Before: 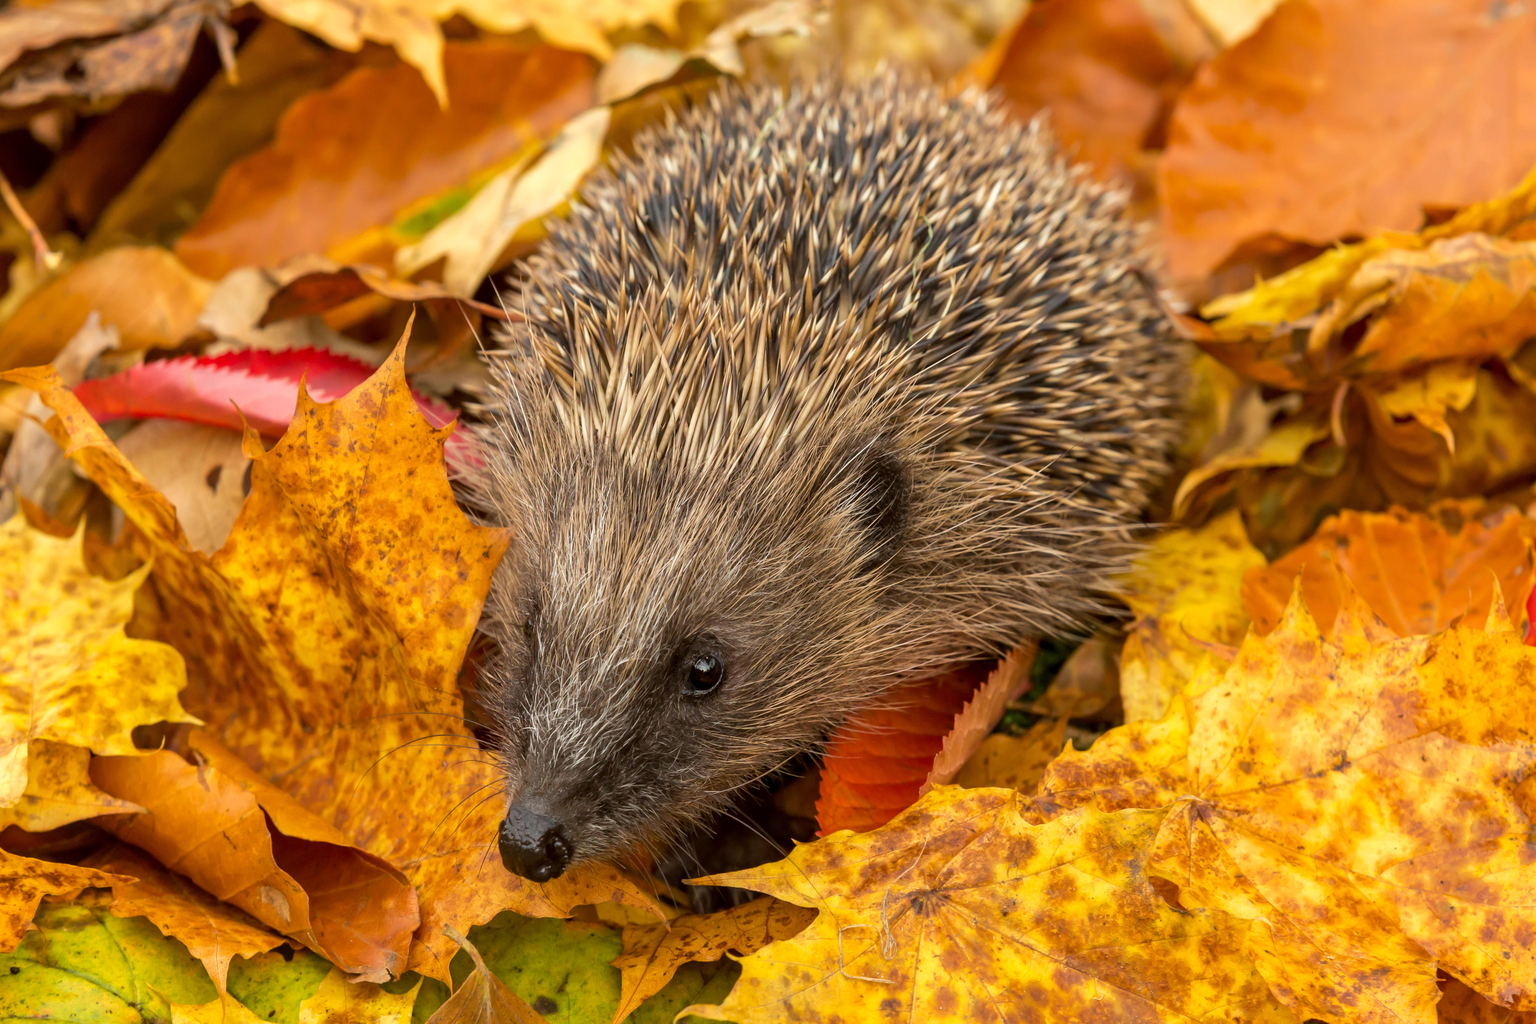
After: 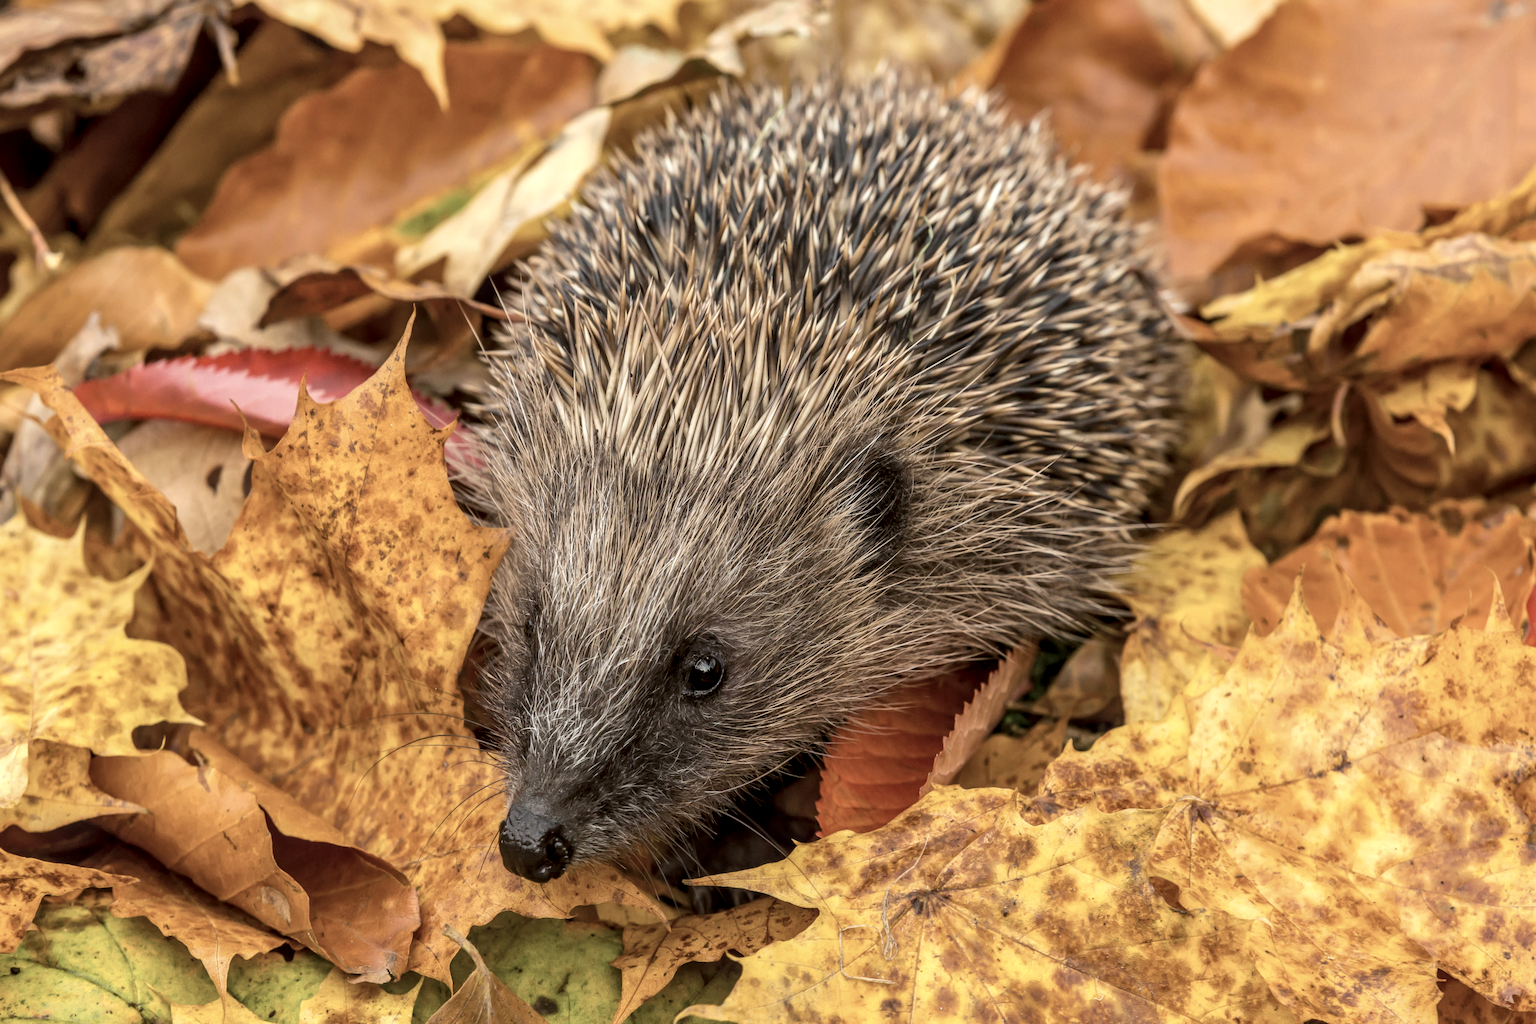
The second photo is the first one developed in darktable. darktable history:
local contrast: on, module defaults
contrast brightness saturation: contrast 0.097, saturation -0.373
